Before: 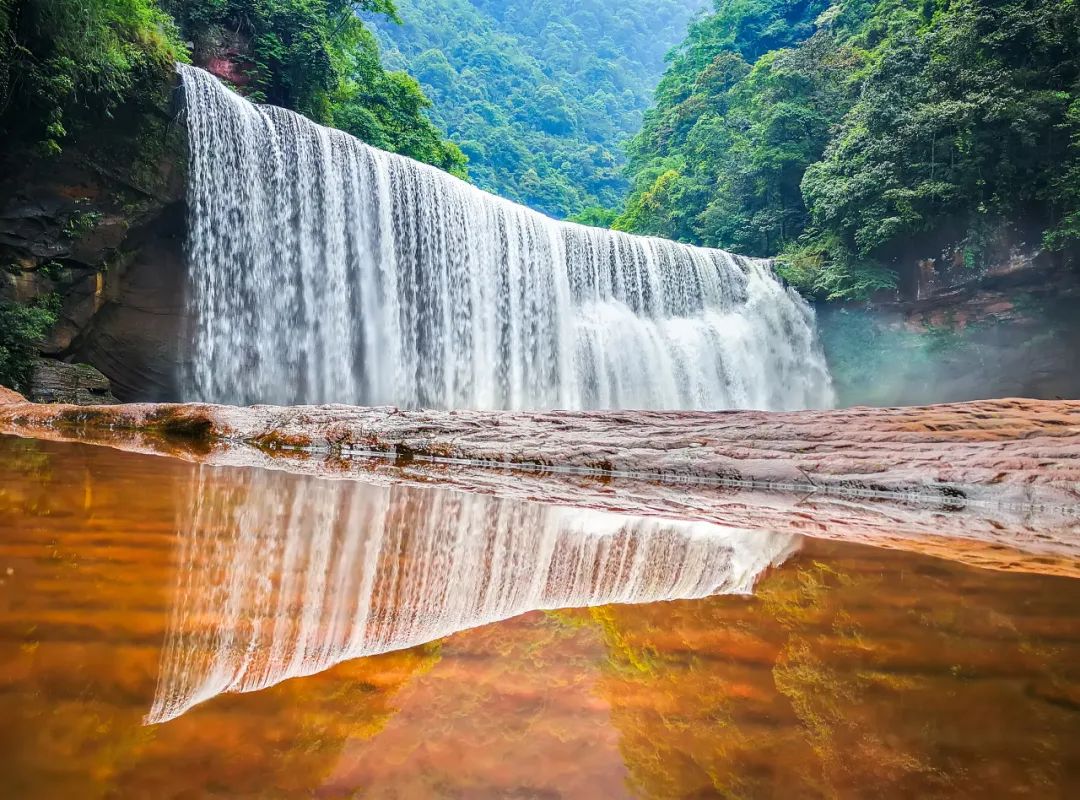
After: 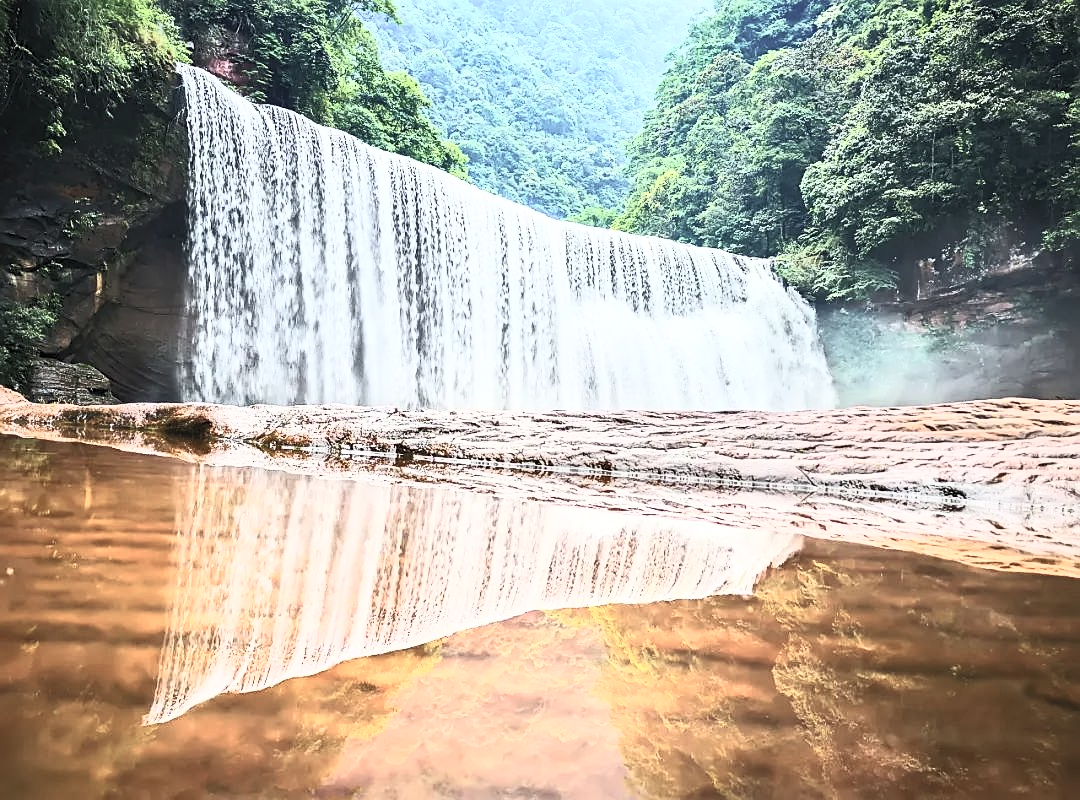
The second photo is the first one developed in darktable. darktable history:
contrast brightness saturation: contrast 0.57, brightness 0.57, saturation -0.34
sharpen: on, module defaults
